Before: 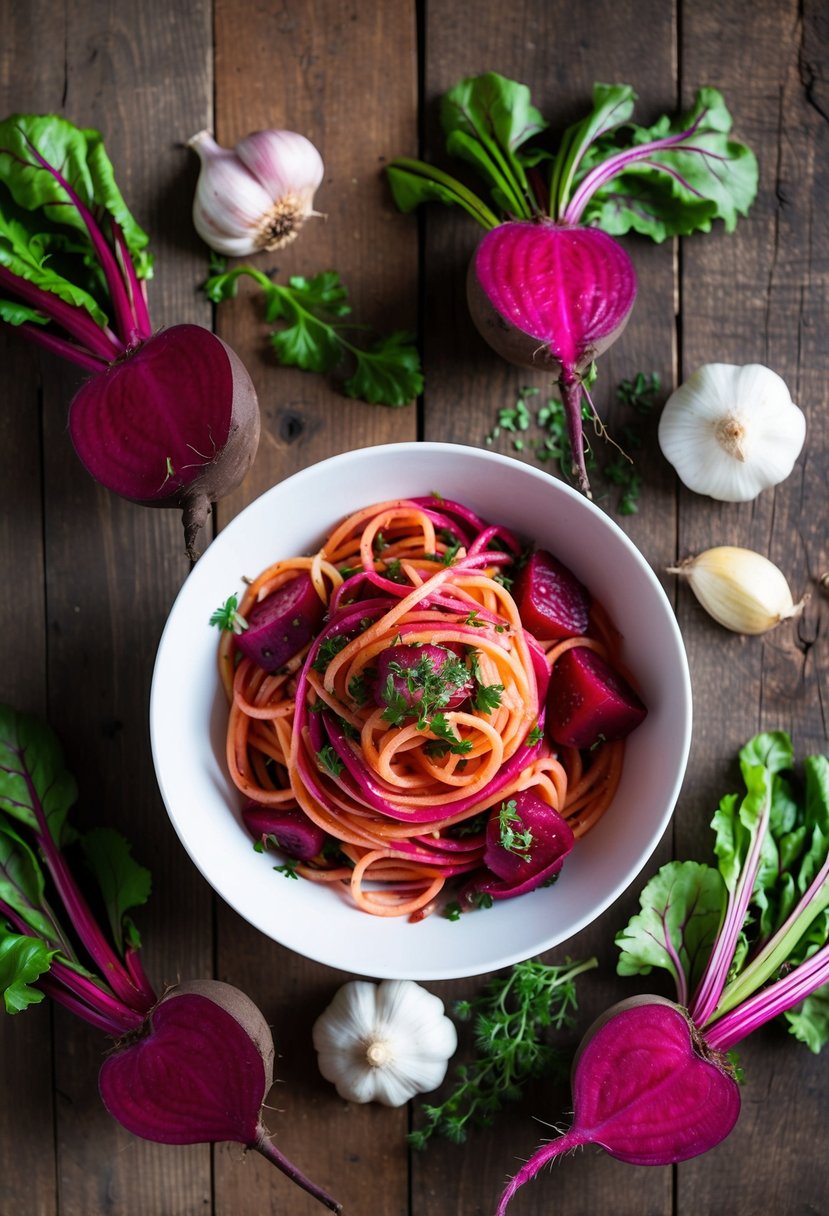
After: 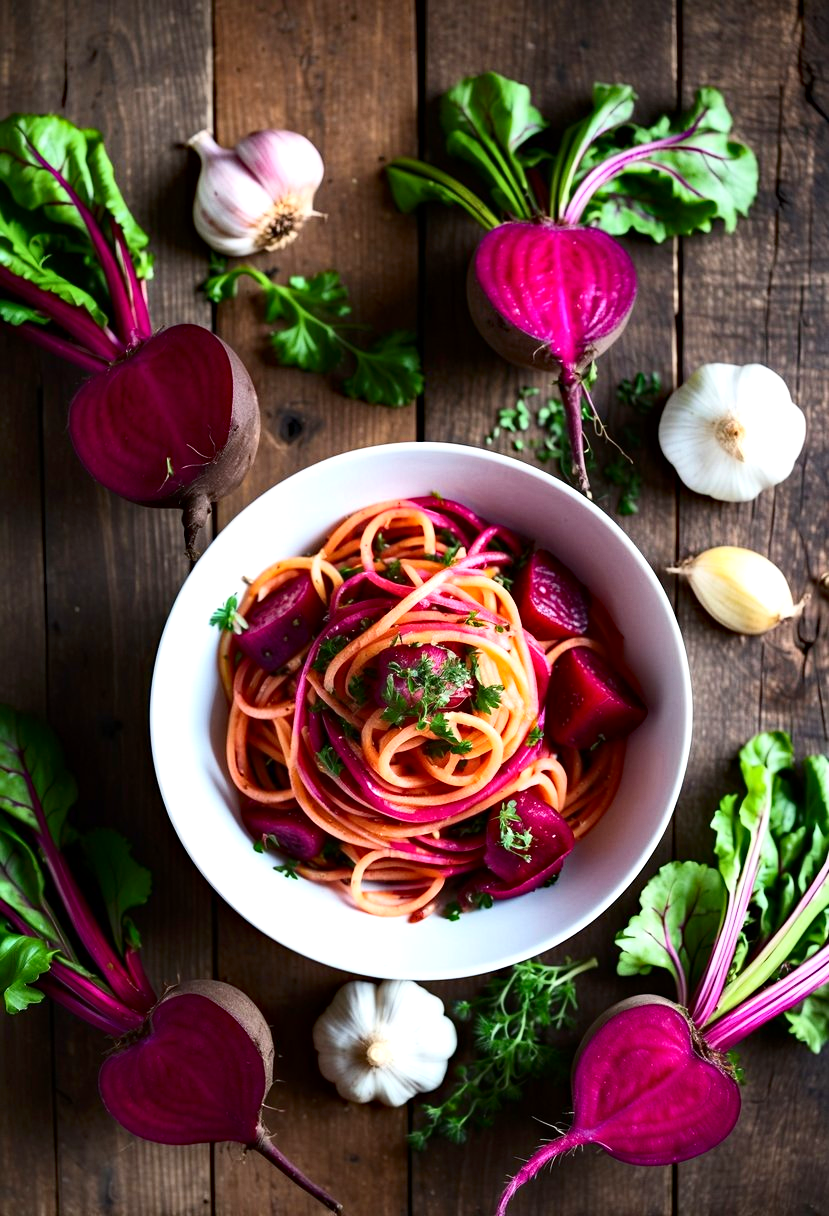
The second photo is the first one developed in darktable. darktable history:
haze removal: strength 0.292, distance 0.25, compatibility mode true, adaptive false
contrast brightness saturation: contrast 0.219
exposure: exposure 0.507 EV, compensate highlight preservation false
